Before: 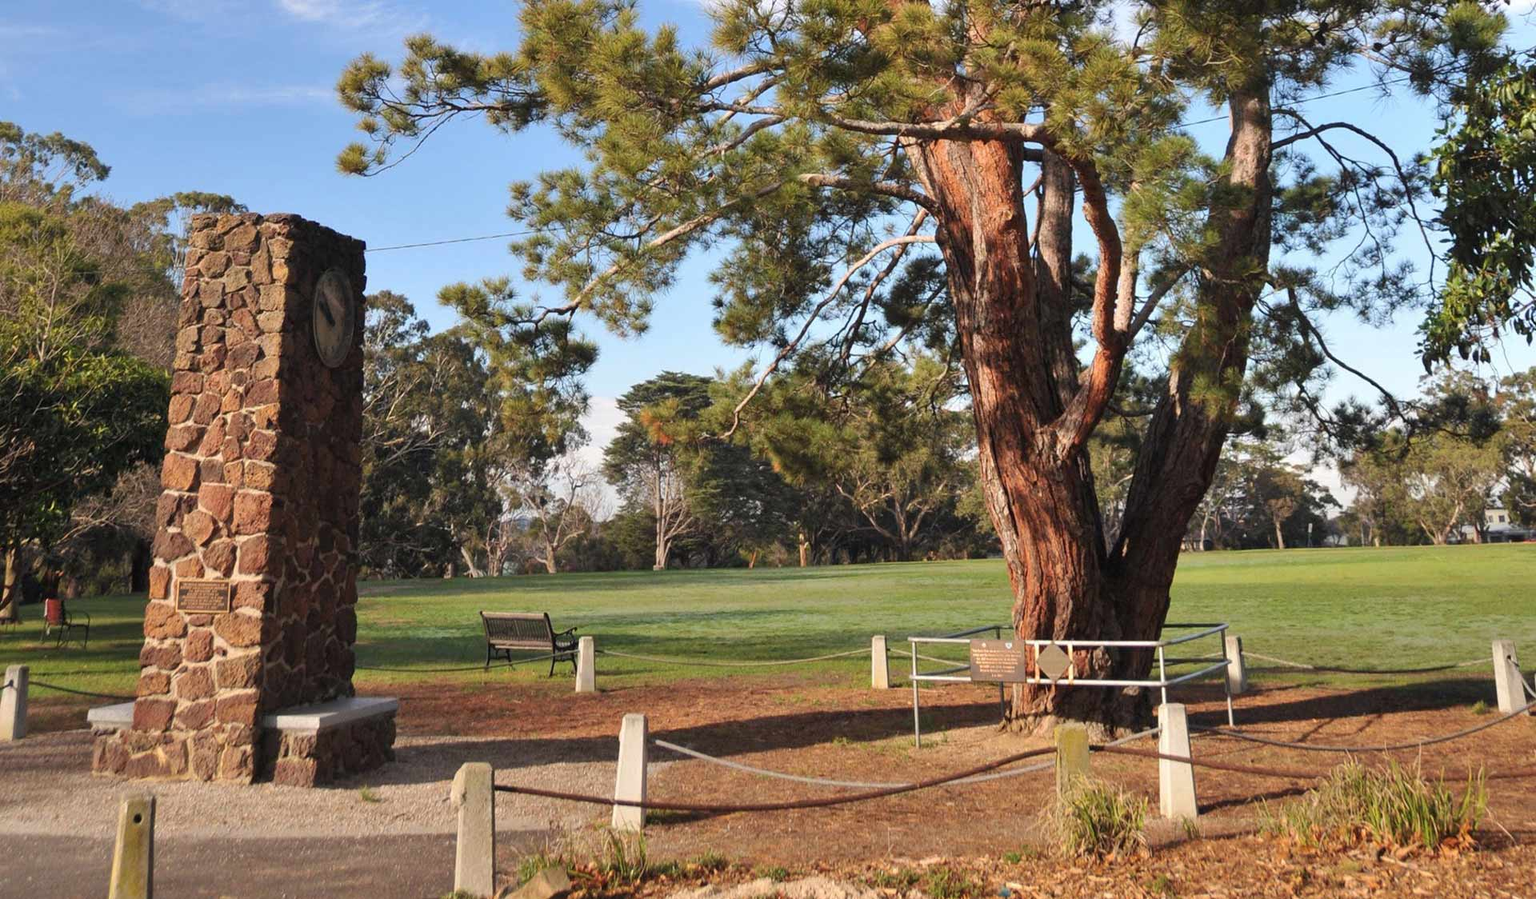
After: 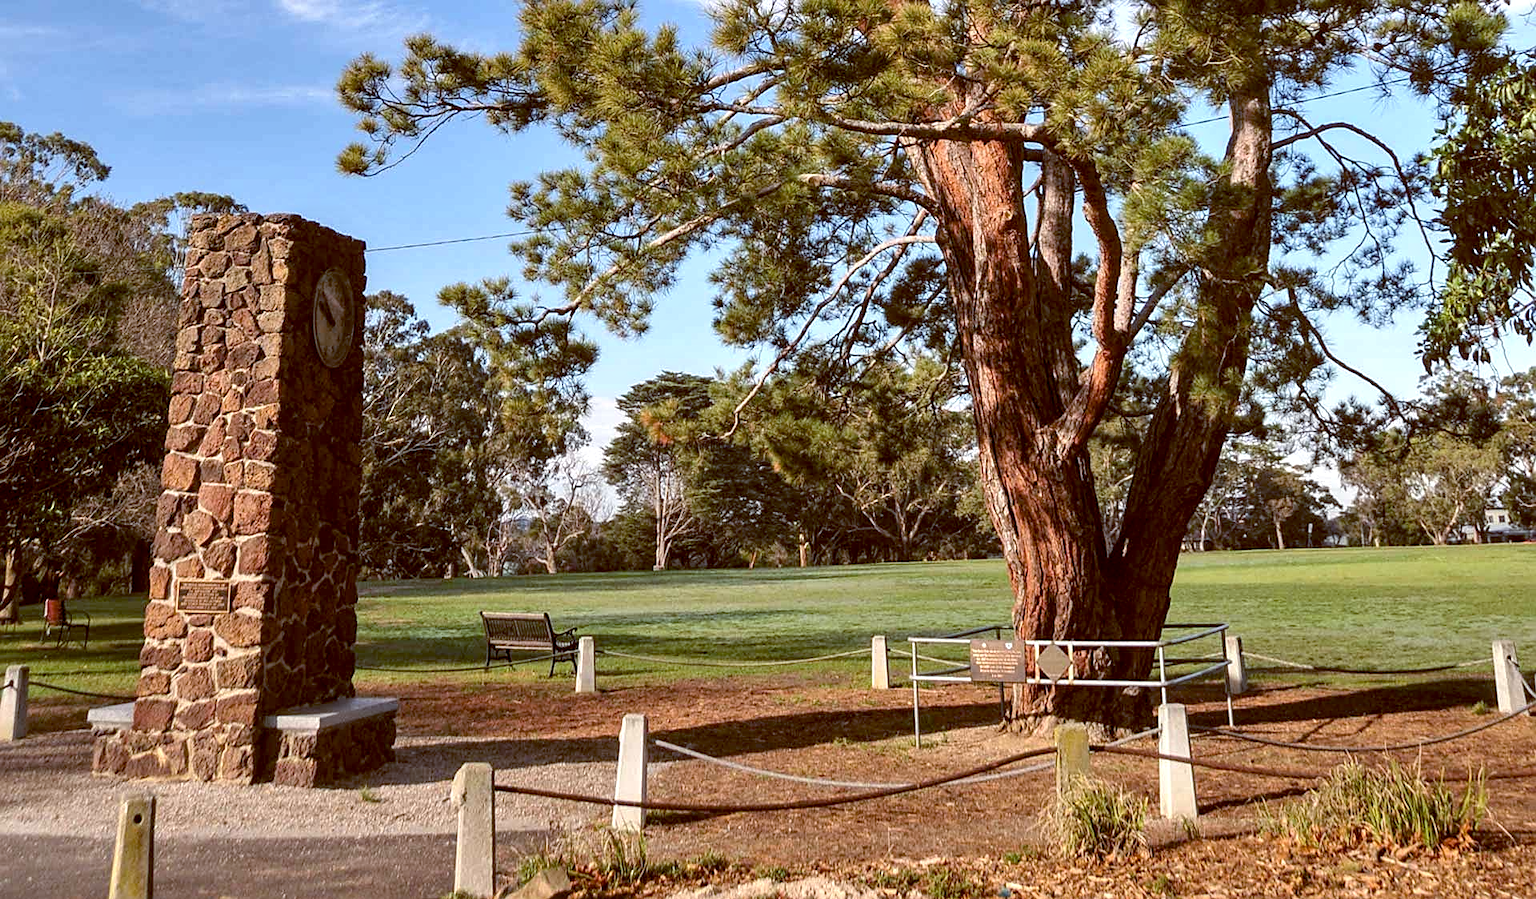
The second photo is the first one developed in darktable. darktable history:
sharpen: on, module defaults
color balance: lift [1, 1.015, 1.004, 0.985], gamma [1, 0.958, 0.971, 1.042], gain [1, 0.956, 0.977, 1.044]
local contrast: highlights 59%, detail 145%
